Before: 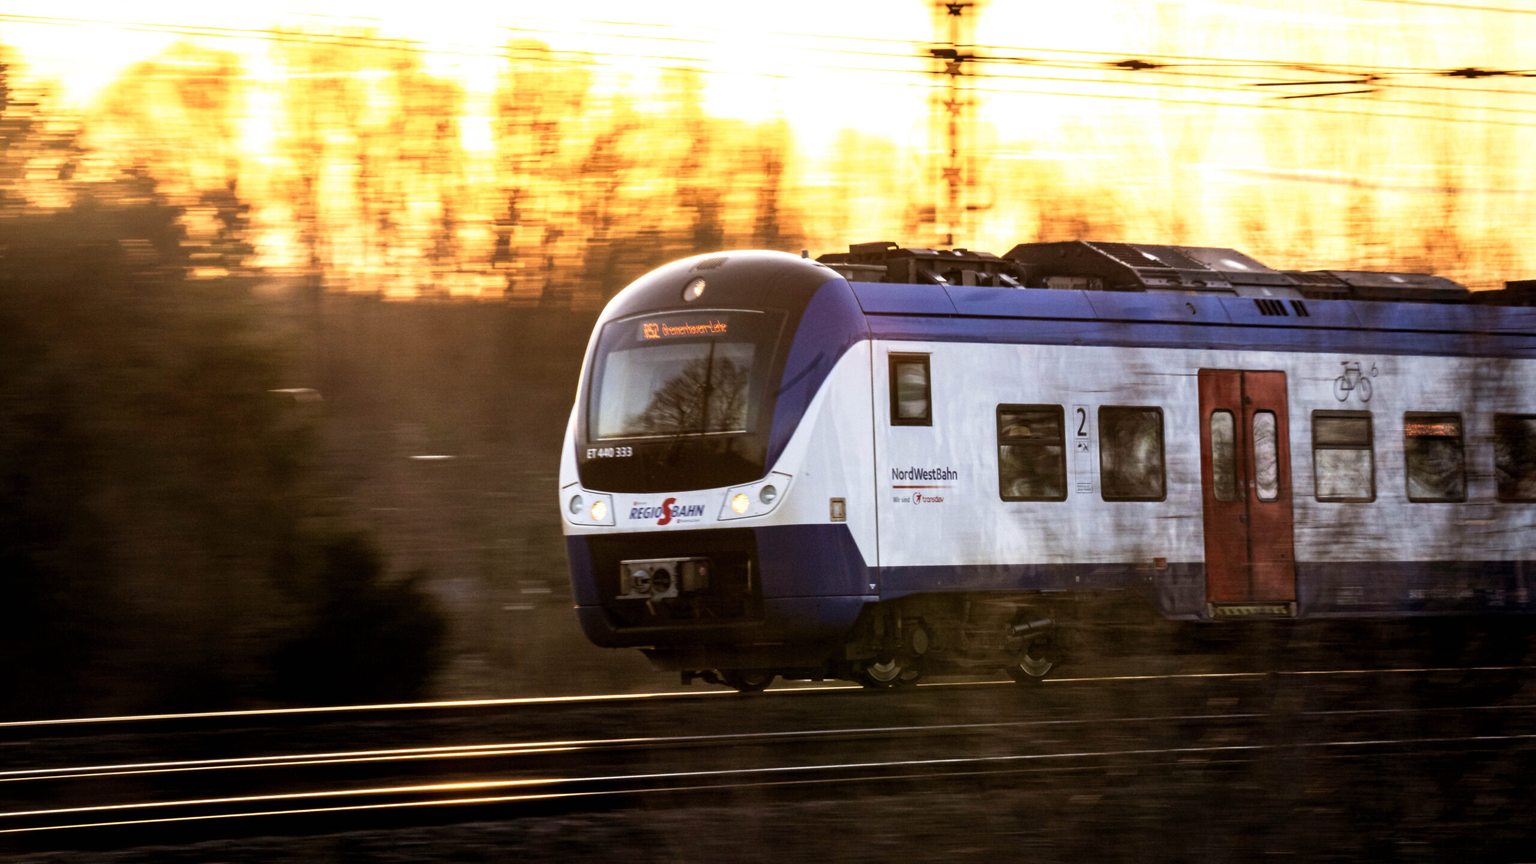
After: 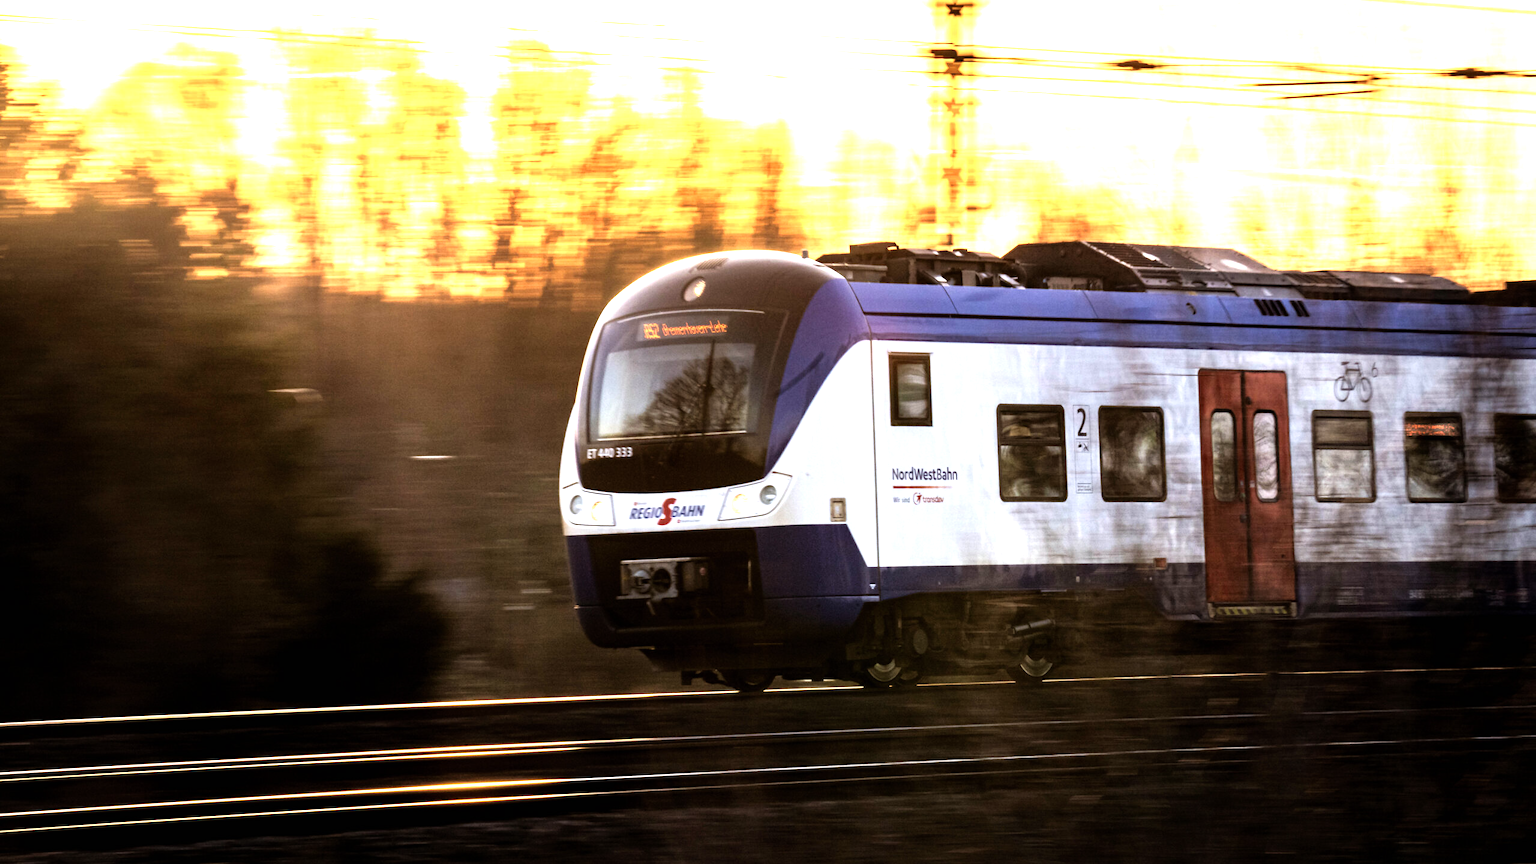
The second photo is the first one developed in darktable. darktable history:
tone equalizer: -8 EV -0.711 EV, -7 EV -0.727 EV, -6 EV -0.612 EV, -5 EV -0.418 EV, -3 EV 0.389 EV, -2 EV 0.6 EV, -1 EV 0.687 EV, +0 EV 0.744 EV
